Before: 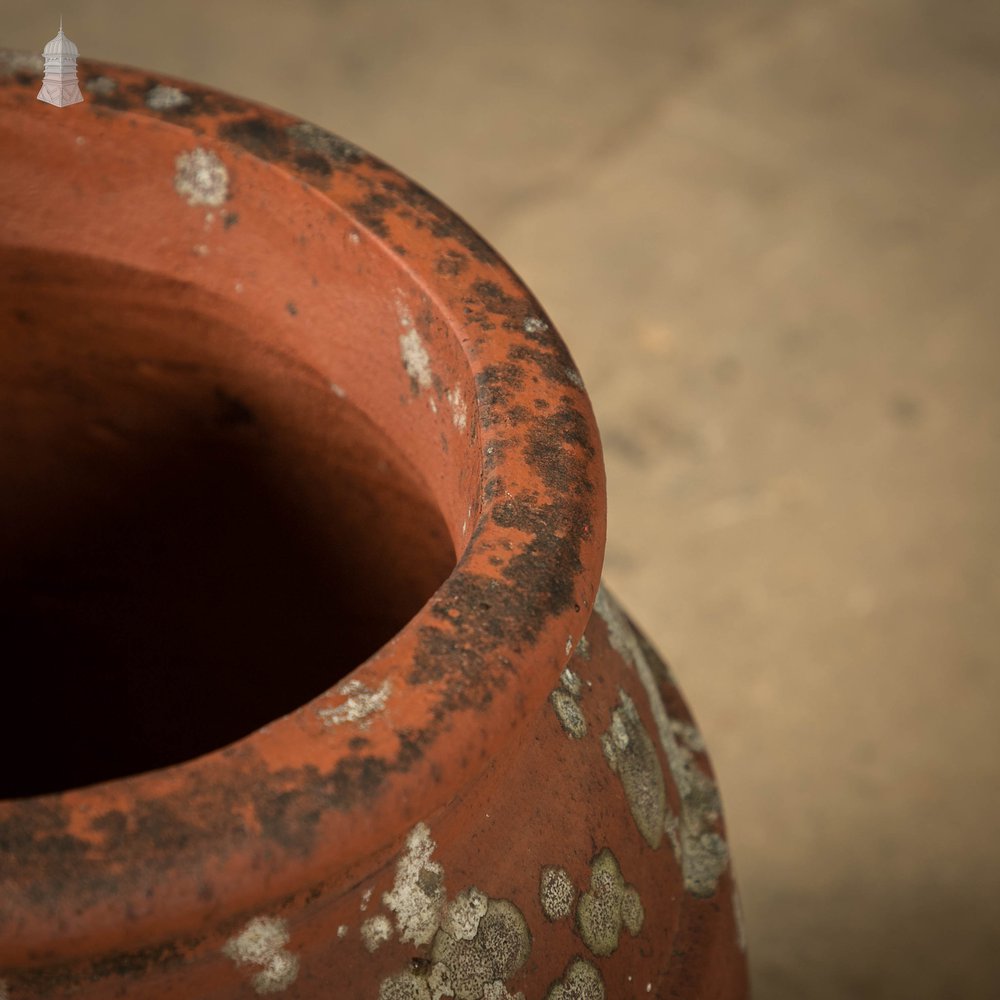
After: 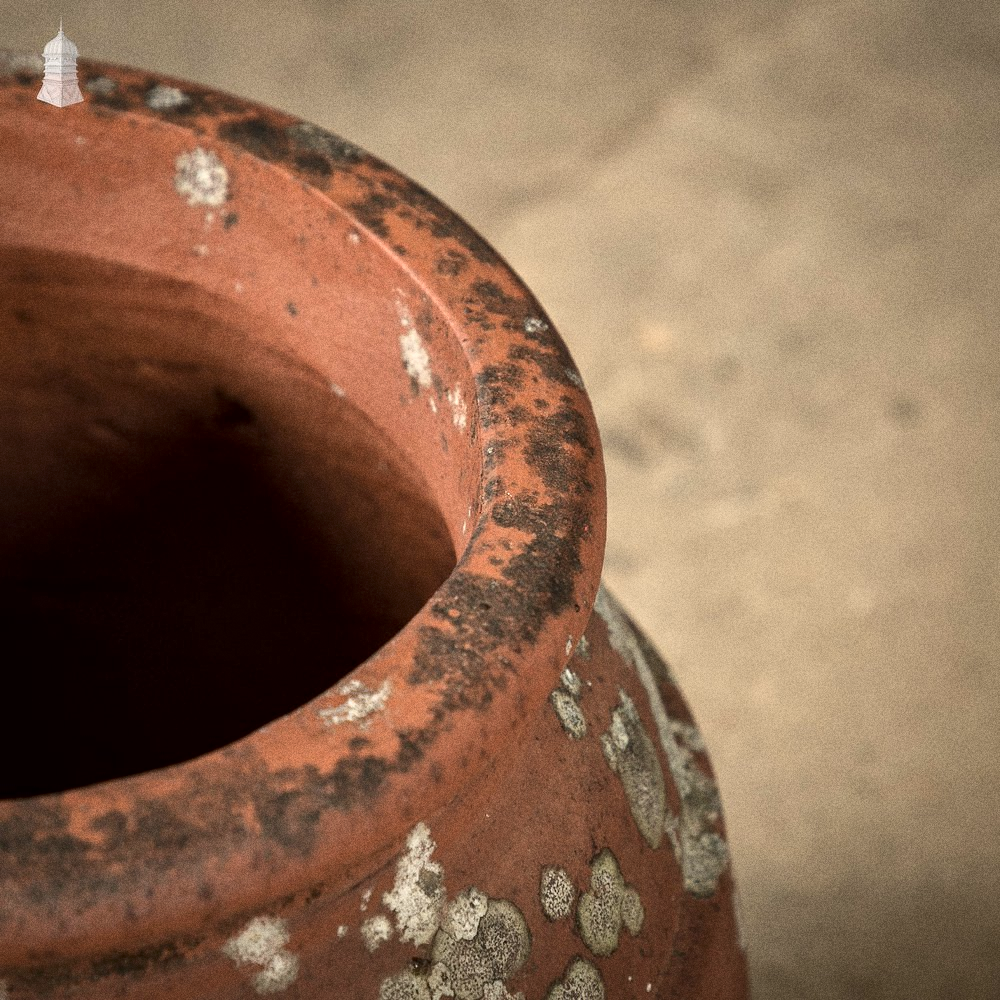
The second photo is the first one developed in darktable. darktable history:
exposure: black level correction 0.001, exposure 0.5 EV, compensate exposure bias true, compensate highlight preservation false
grain: coarseness 9.61 ISO, strength 35.62%
local contrast: mode bilateral grid, contrast 20, coarseness 50, detail 141%, midtone range 0.2
color correction: saturation 0.8
